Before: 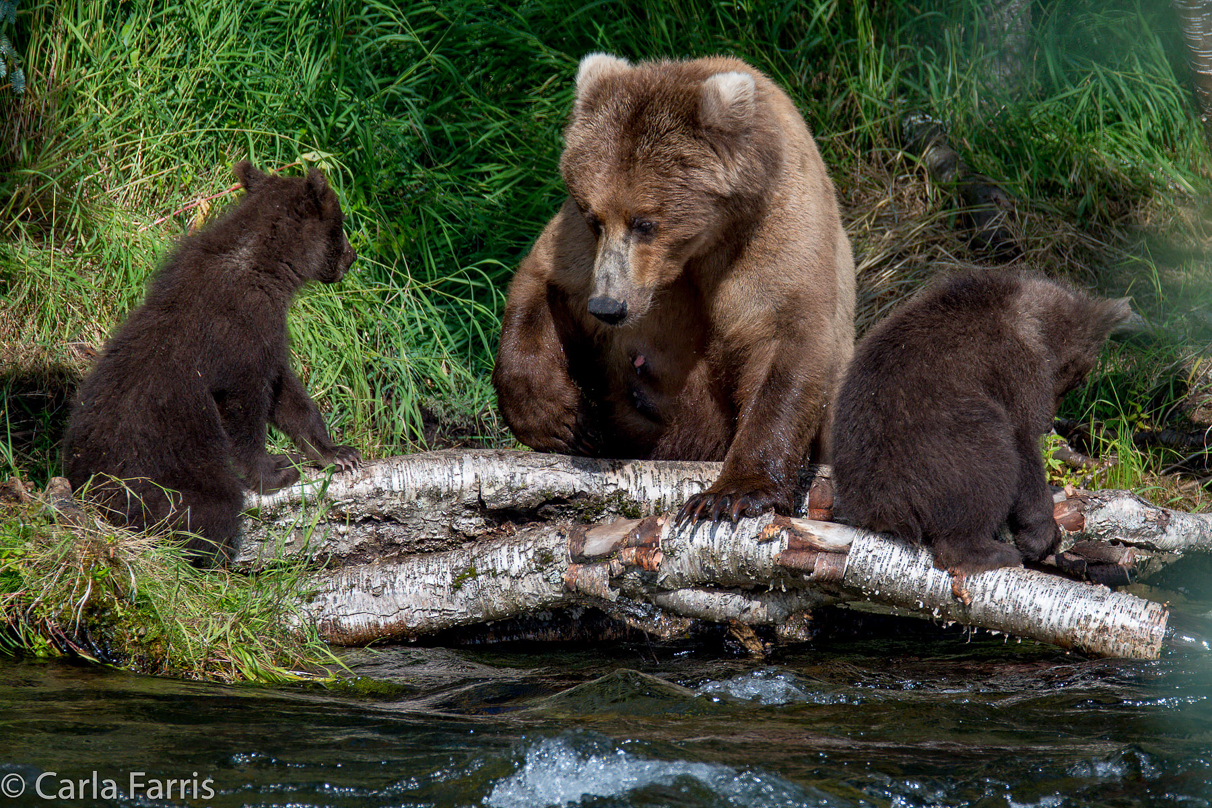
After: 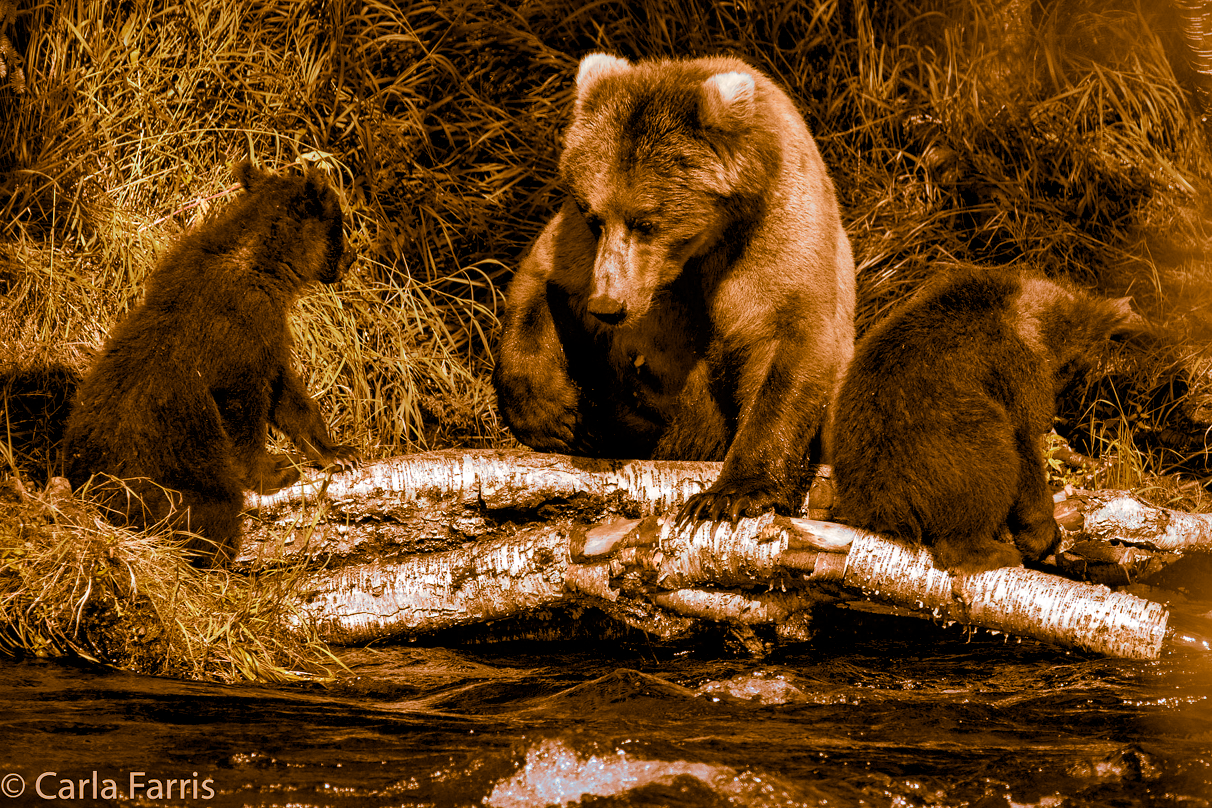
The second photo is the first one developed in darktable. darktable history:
local contrast: mode bilateral grid, contrast 25, coarseness 47, detail 151%, midtone range 0.2
split-toning: shadows › hue 26°, shadows › saturation 0.92, highlights › hue 40°, highlights › saturation 0.92, balance -63, compress 0%
